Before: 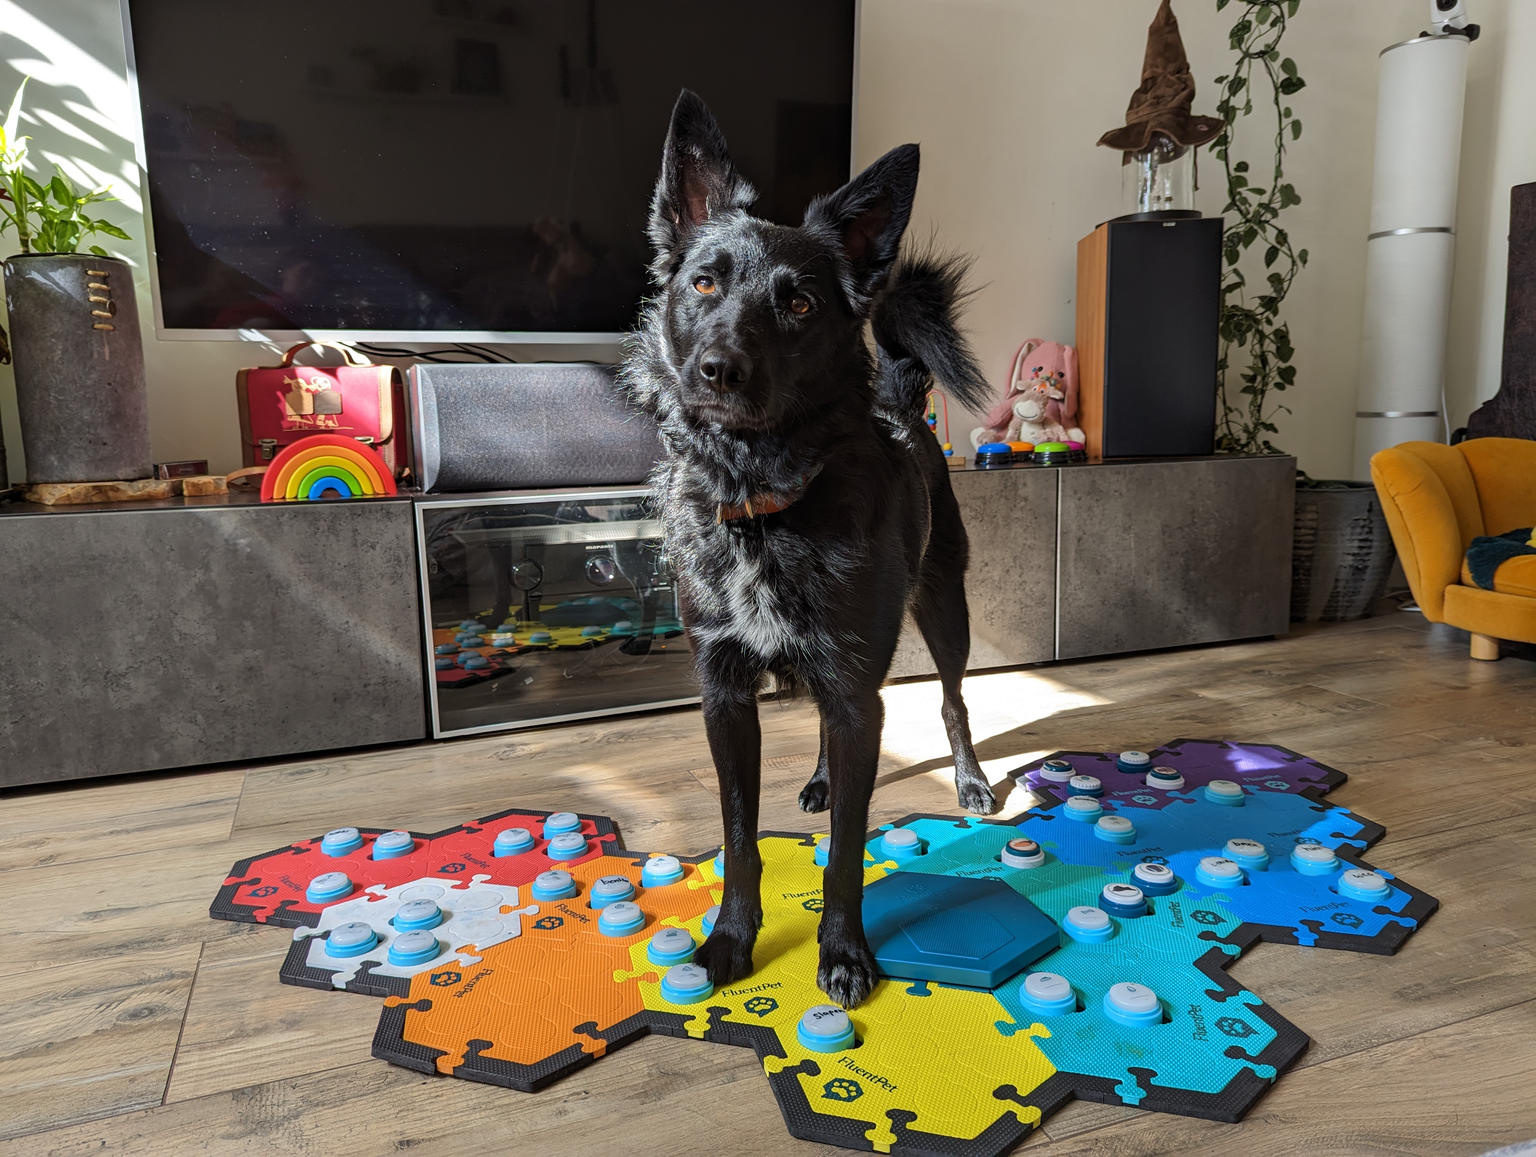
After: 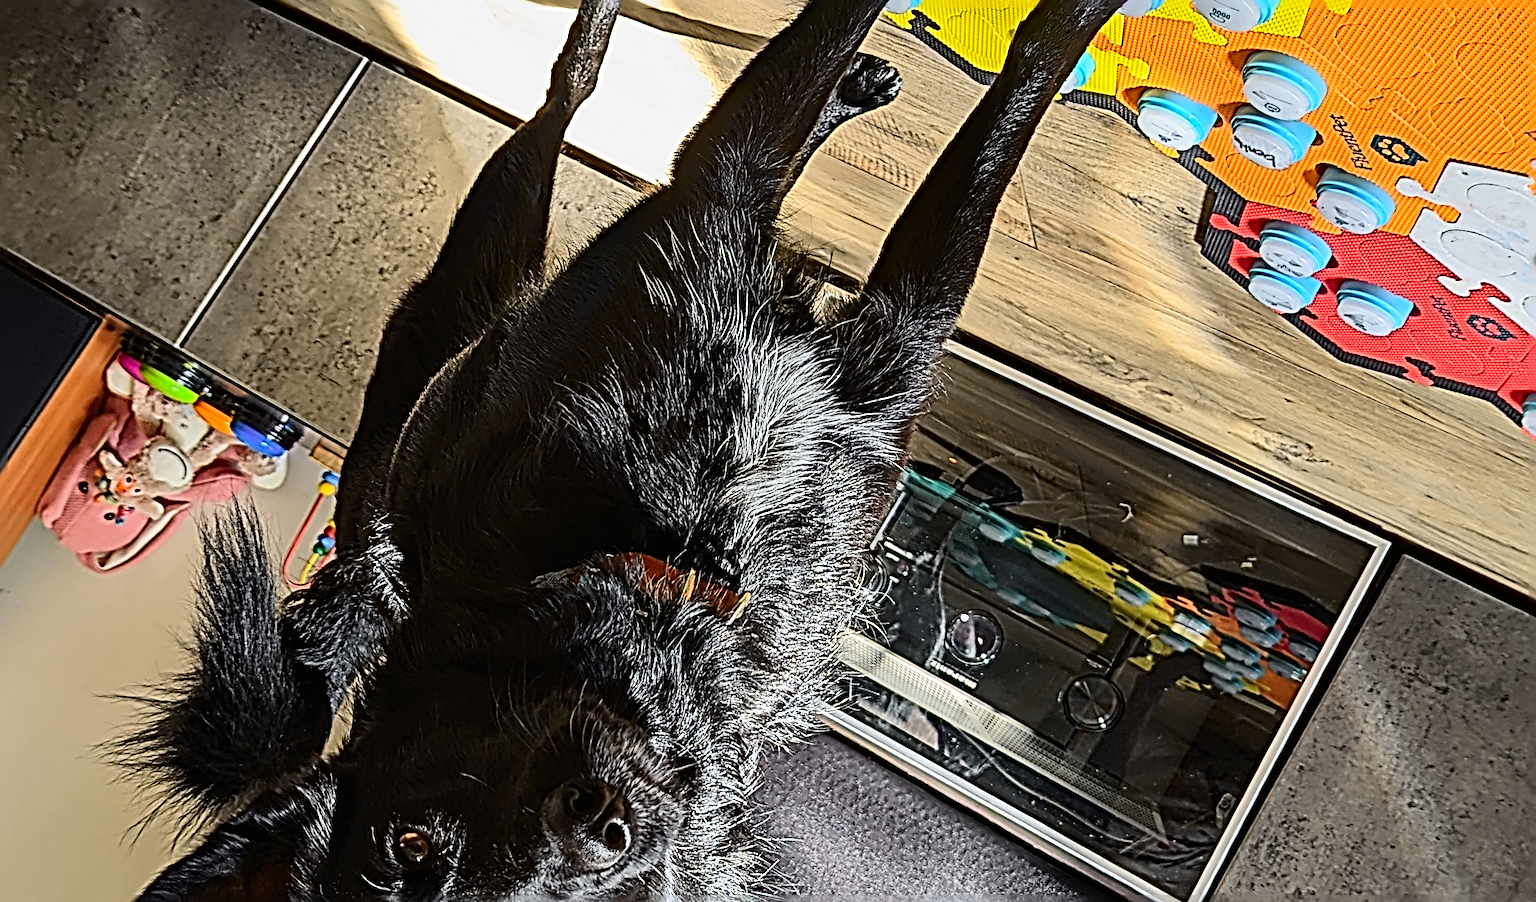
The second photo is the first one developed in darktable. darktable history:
crop and rotate: angle 147.43°, left 9.164%, top 15.567%, right 4.557%, bottom 17.129%
sharpen: radius 4.022, amount 1.984
haze removal: compatibility mode true, adaptive false
tone curve: curves: ch0 [(0, 0.005) (0.103, 0.081) (0.196, 0.197) (0.391, 0.469) (0.491, 0.585) (0.638, 0.751) (0.822, 0.886) (0.997, 0.959)]; ch1 [(0, 0) (0.172, 0.123) (0.324, 0.253) (0.396, 0.388) (0.474, 0.479) (0.499, 0.498) (0.529, 0.528) (0.579, 0.614) (0.633, 0.677) (0.812, 0.856) (1, 1)]; ch2 [(0, 0) (0.411, 0.424) (0.459, 0.478) (0.5, 0.501) (0.517, 0.526) (0.553, 0.583) (0.609, 0.646) (0.708, 0.768) (0.839, 0.916) (1, 1)], color space Lab, independent channels, preserve colors none
